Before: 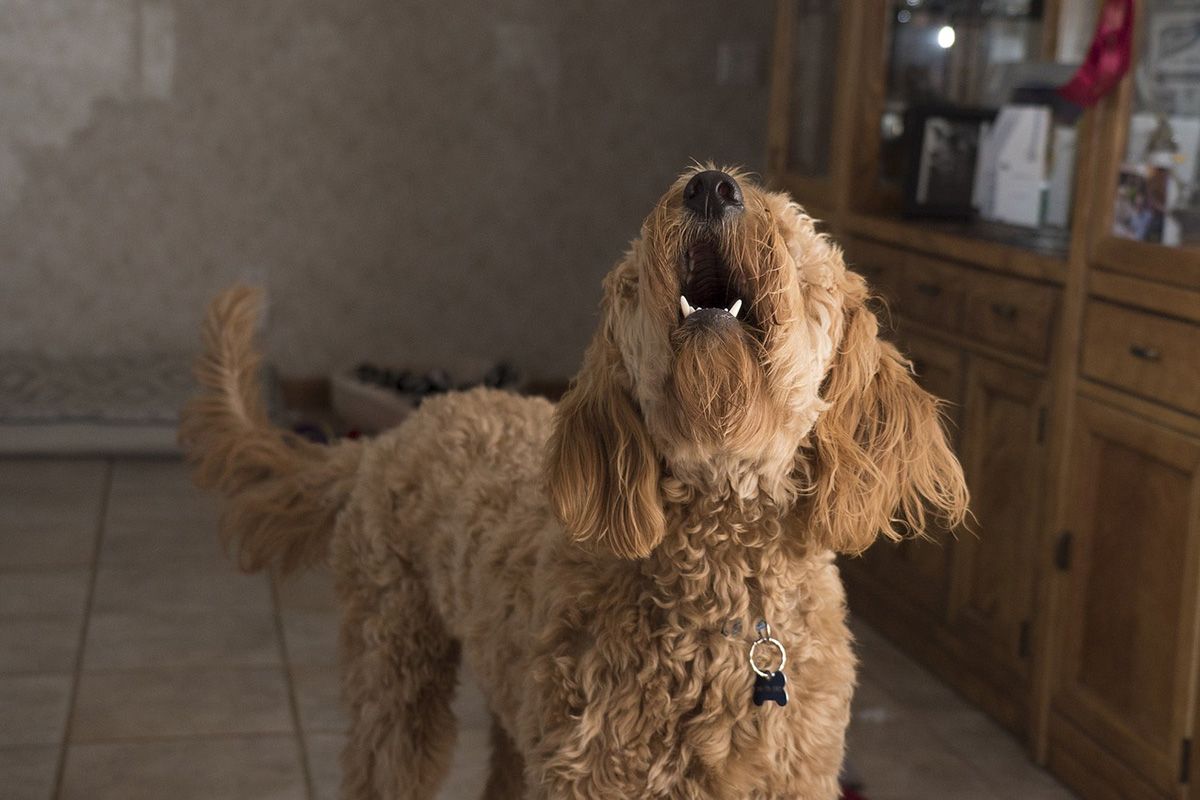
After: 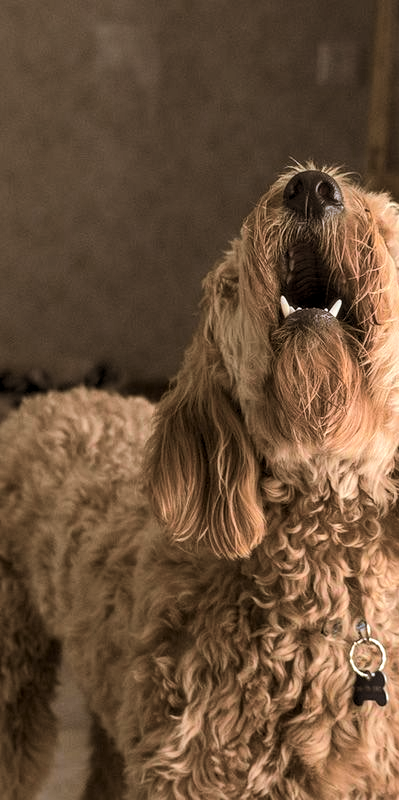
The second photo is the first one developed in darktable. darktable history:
exposure: exposure 0.236 EV, compensate highlight preservation false
local contrast: detail 130%
crop: left 33.36%, right 33.36%
tone curve: curves: ch0 [(0, 0.01) (0.037, 0.032) (0.131, 0.108) (0.275, 0.256) (0.483, 0.512) (0.61, 0.665) (0.696, 0.742) (0.792, 0.819) (0.911, 0.925) (0.997, 0.995)]; ch1 [(0, 0) (0.308, 0.29) (0.425, 0.411) (0.492, 0.488) (0.505, 0.503) (0.527, 0.531) (0.568, 0.594) (0.683, 0.702) (0.746, 0.77) (1, 1)]; ch2 [(0, 0) (0.246, 0.233) (0.36, 0.352) (0.415, 0.415) (0.485, 0.487) (0.502, 0.504) (0.525, 0.523) (0.539, 0.553) (0.587, 0.594) (0.636, 0.652) (0.711, 0.729) (0.845, 0.855) (0.998, 0.977)], color space Lab, independent channels, preserve colors none
split-toning: shadows › hue 32.4°, shadows › saturation 0.51, highlights › hue 180°, highlights › saturation 0, balance -60.17, compress 55.19%
